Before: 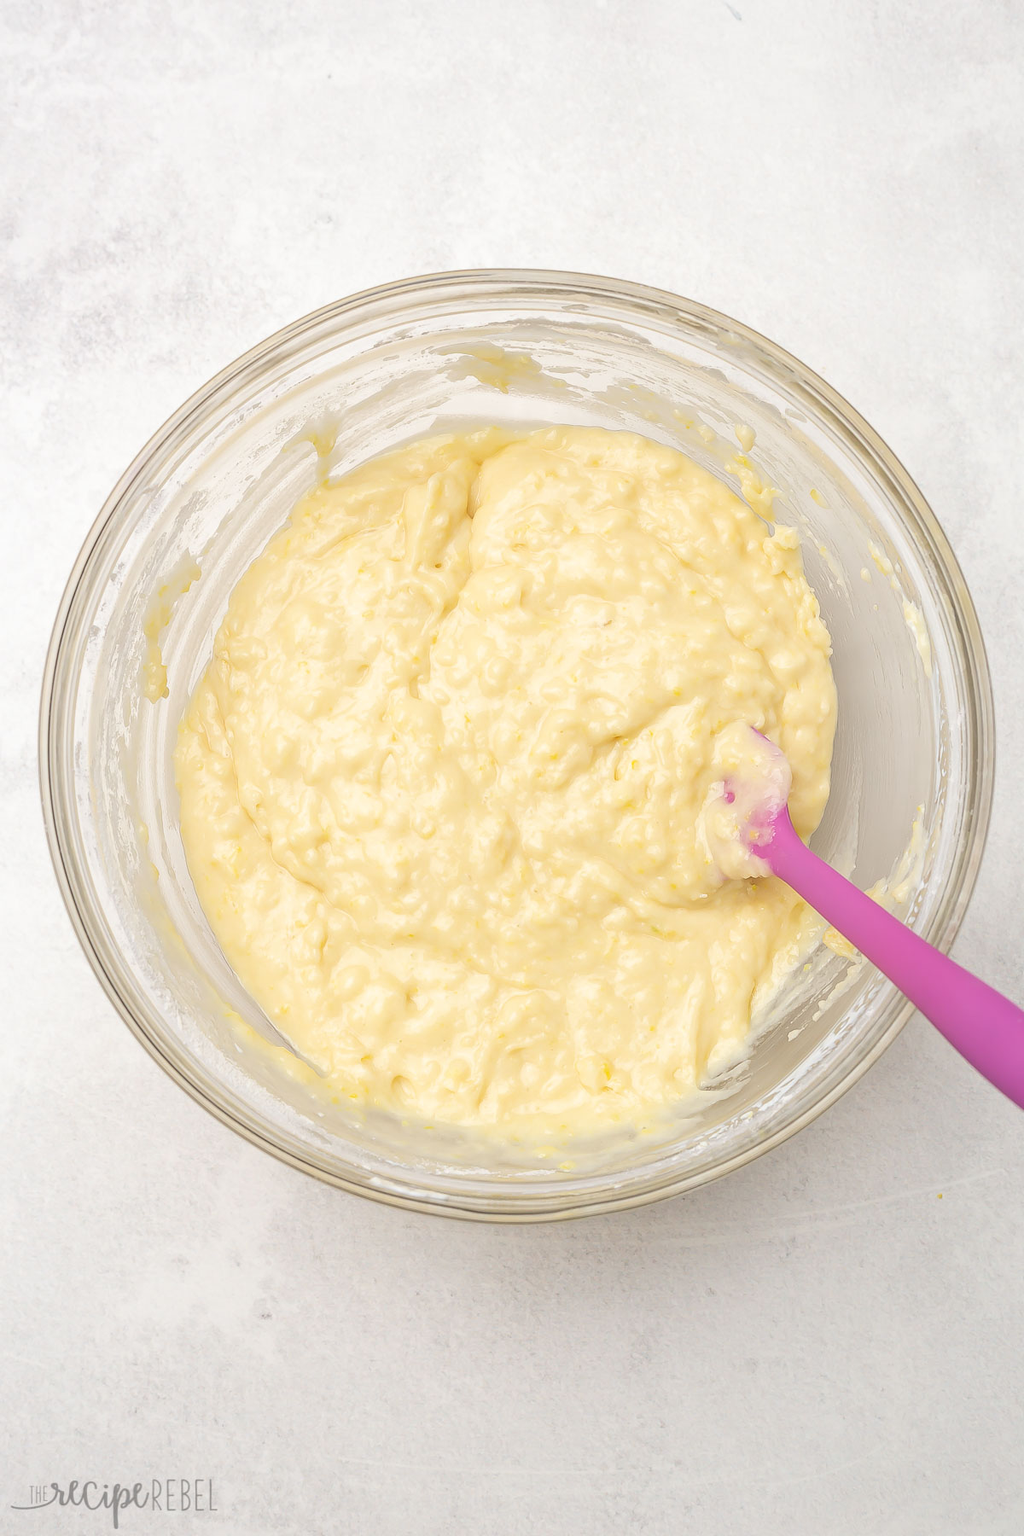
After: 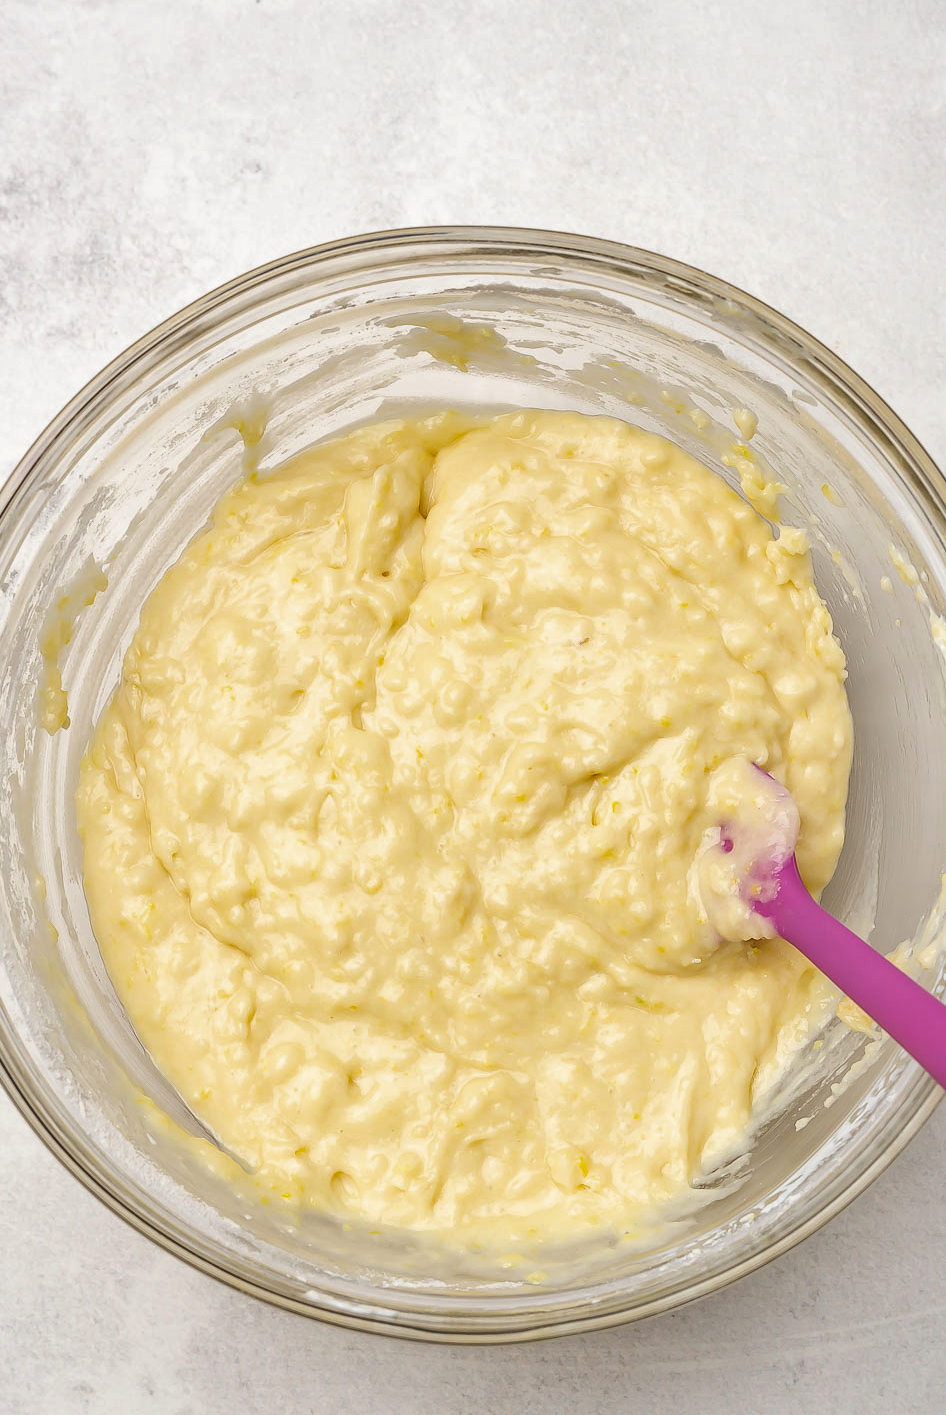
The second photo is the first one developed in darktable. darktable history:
shadows and highlights: soften with gaussian
crop and rotate: left 10.735%, top 4.991%, right 10.377%, bottom 16.351%
